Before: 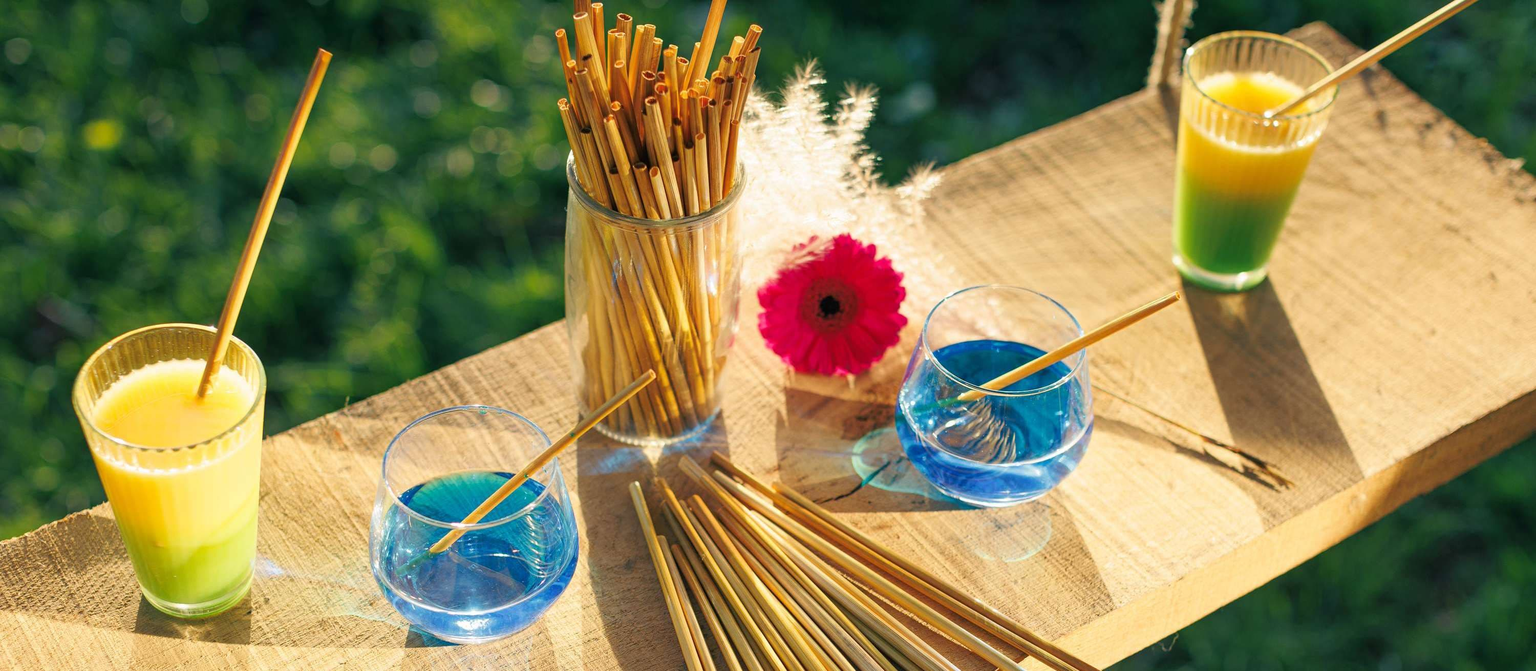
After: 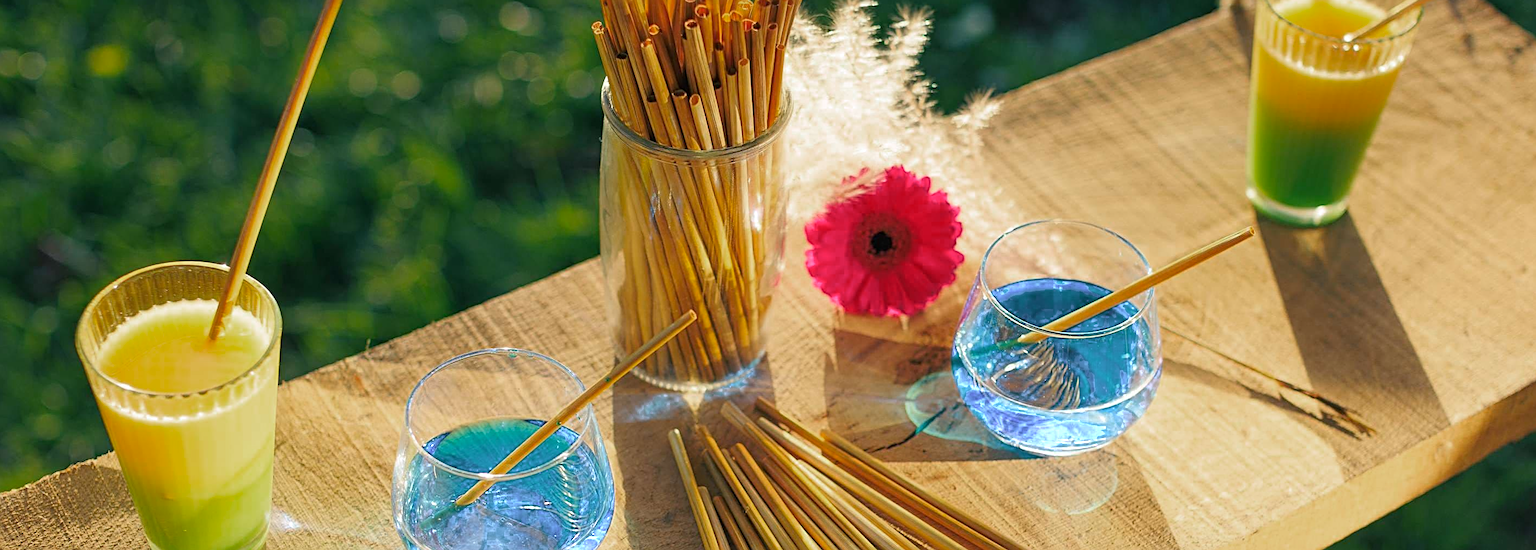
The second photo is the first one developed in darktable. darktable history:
sharpen: radius 2.754
color zones: curves: ch0 [(0.203, 0.433) (0.607, 0.517) (0.697, 0.696) (0.705, 0.897)]
crop and rotate: angle 0.052°, top 11.645%, right 5.817%, bottom 11.093%
